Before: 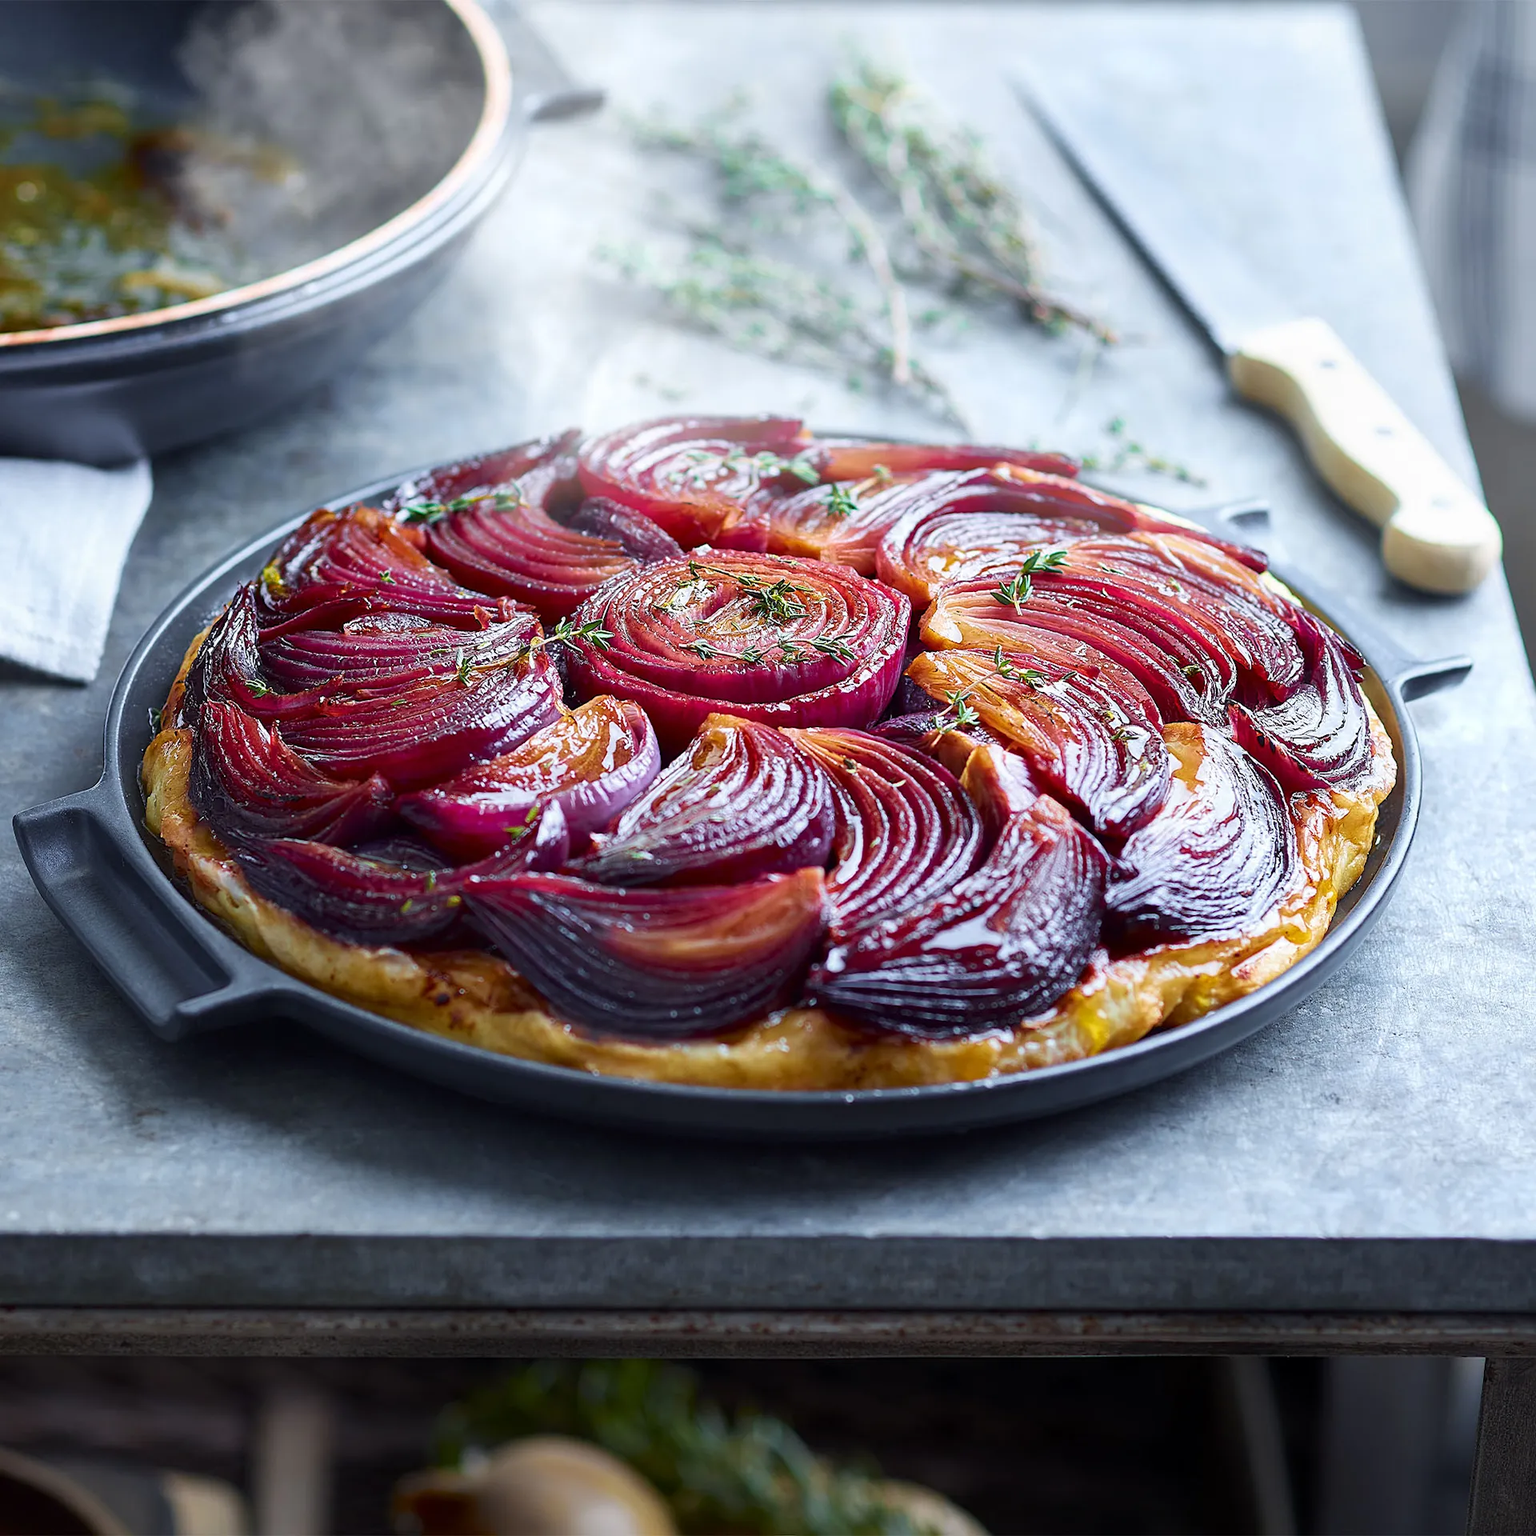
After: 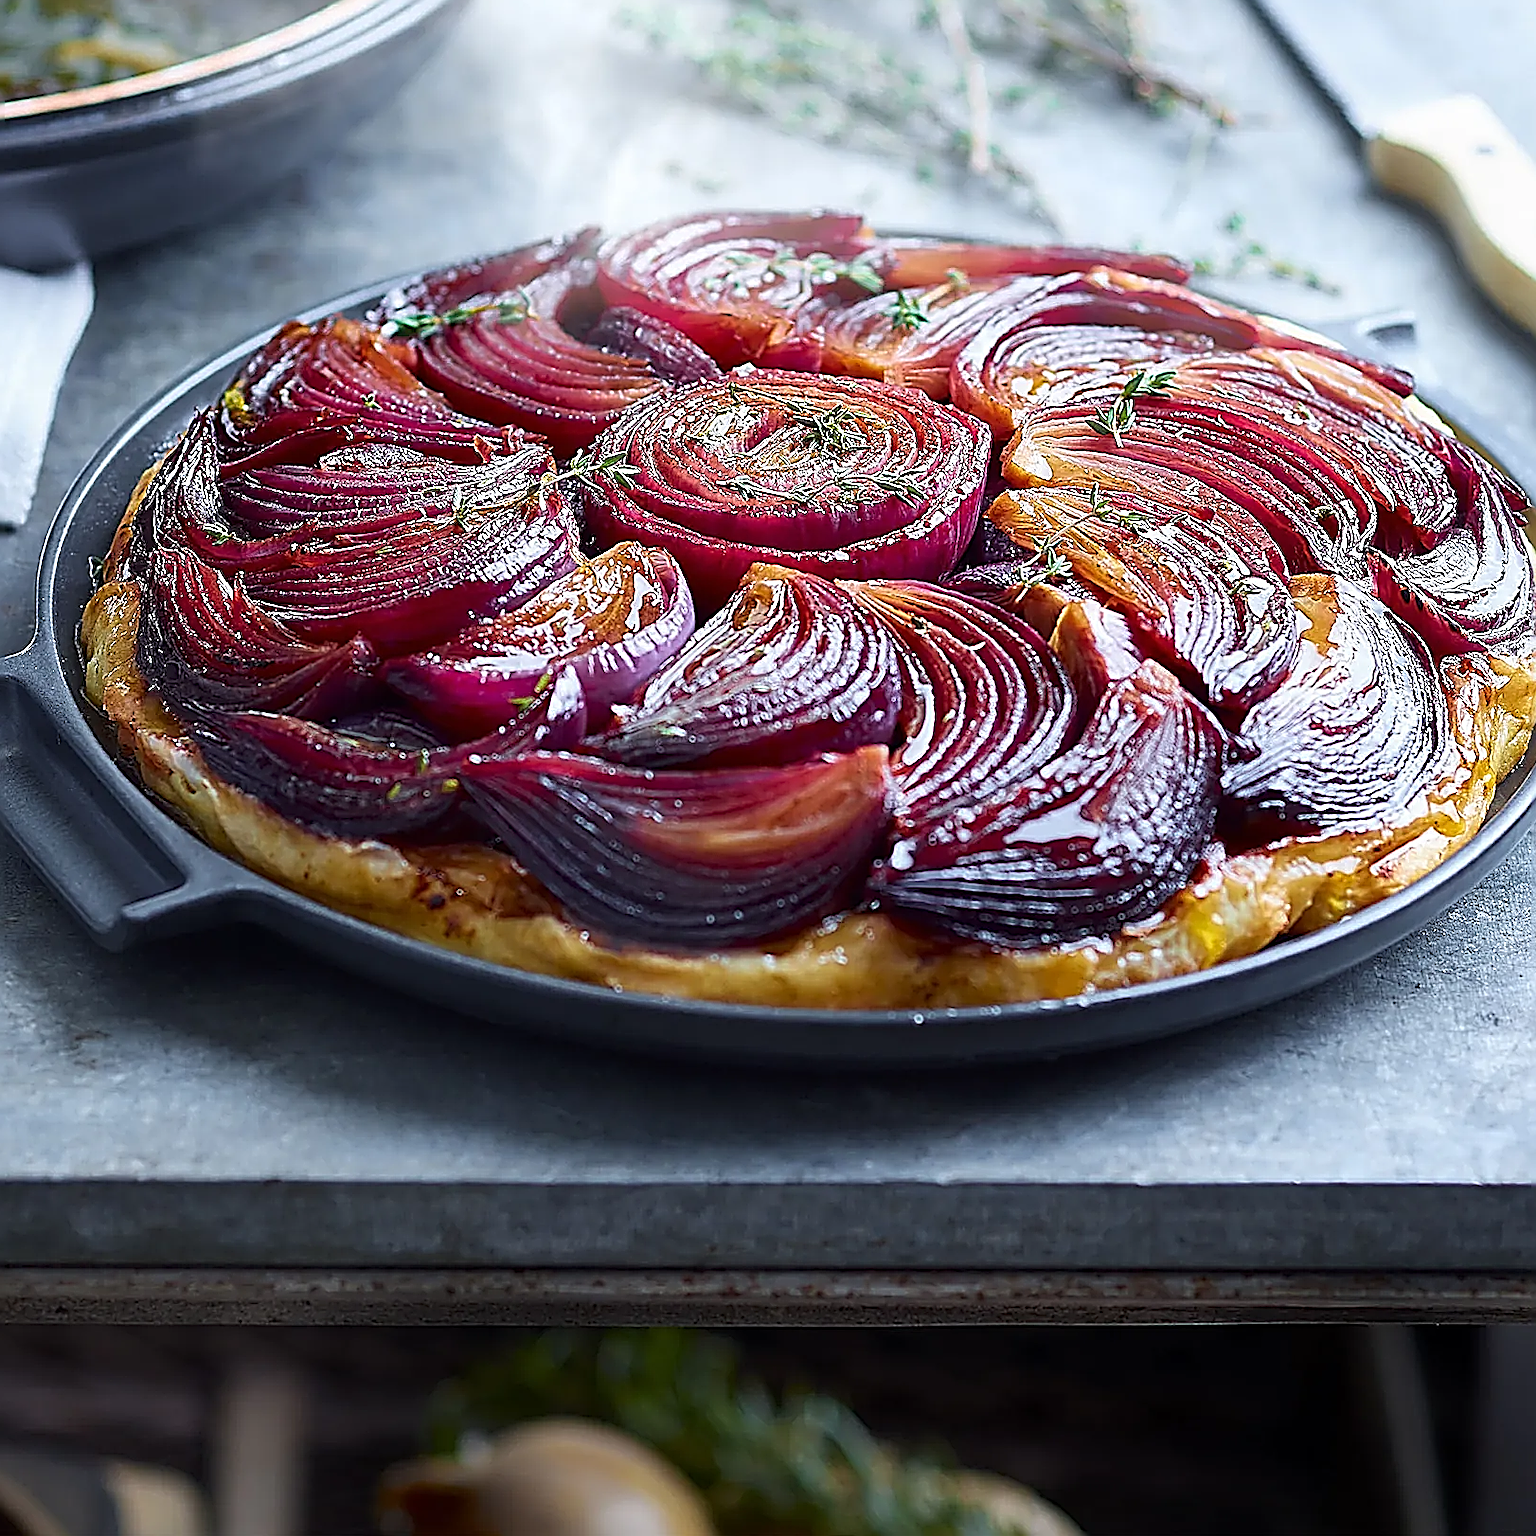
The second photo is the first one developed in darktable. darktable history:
crop and rotate: left 4.842%, top 15.51%, right 10.668%
sharpen: amount 2
